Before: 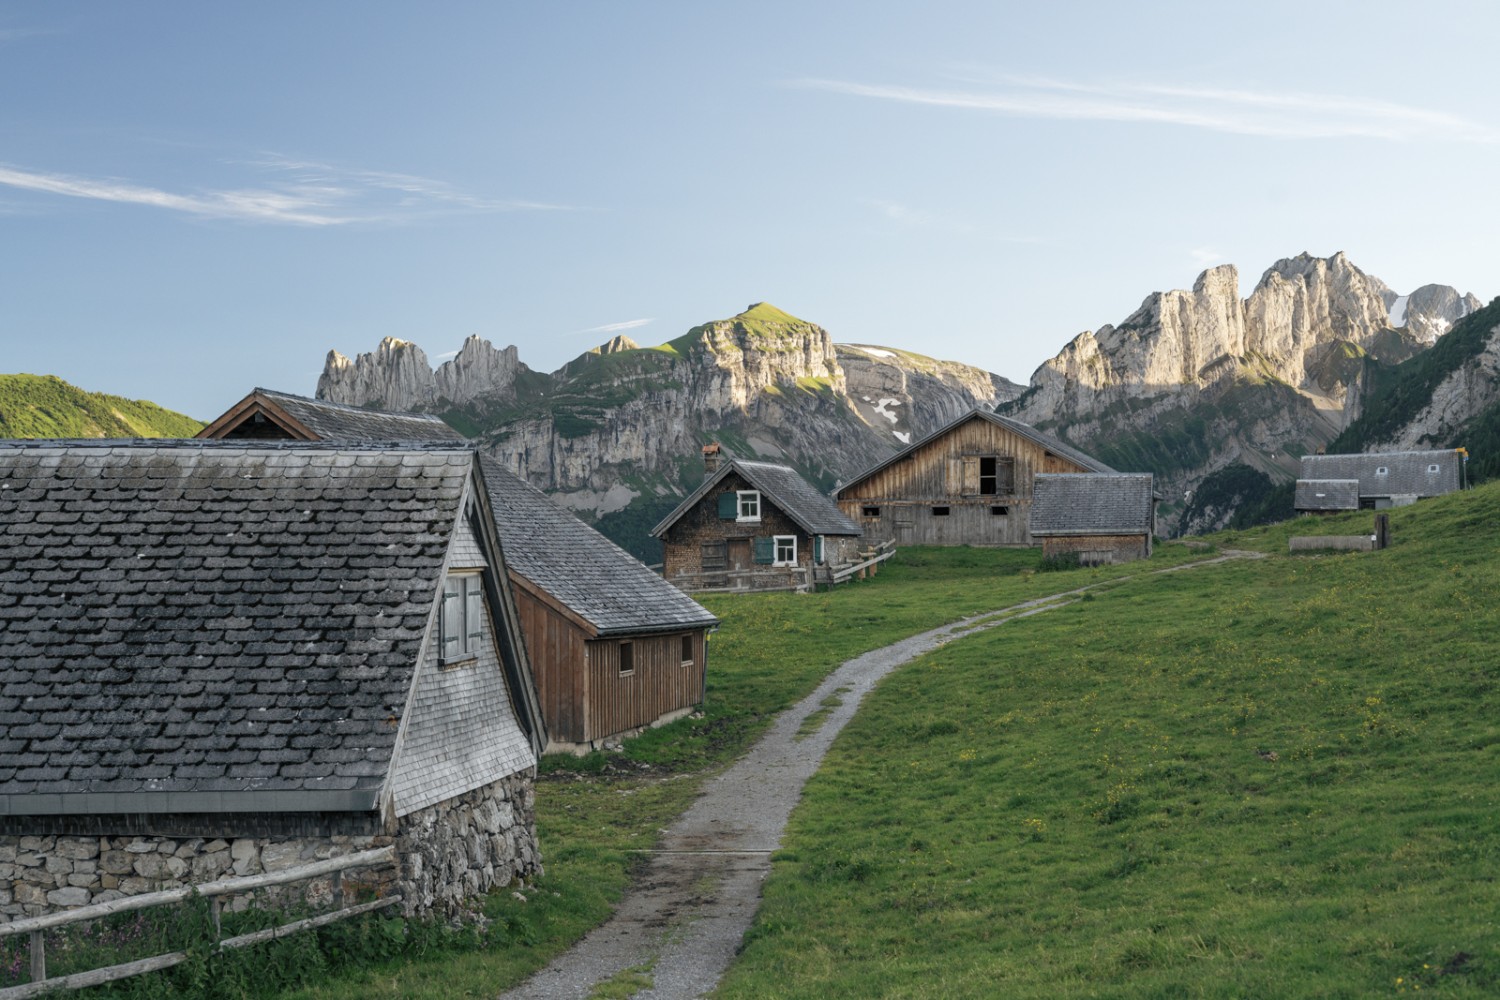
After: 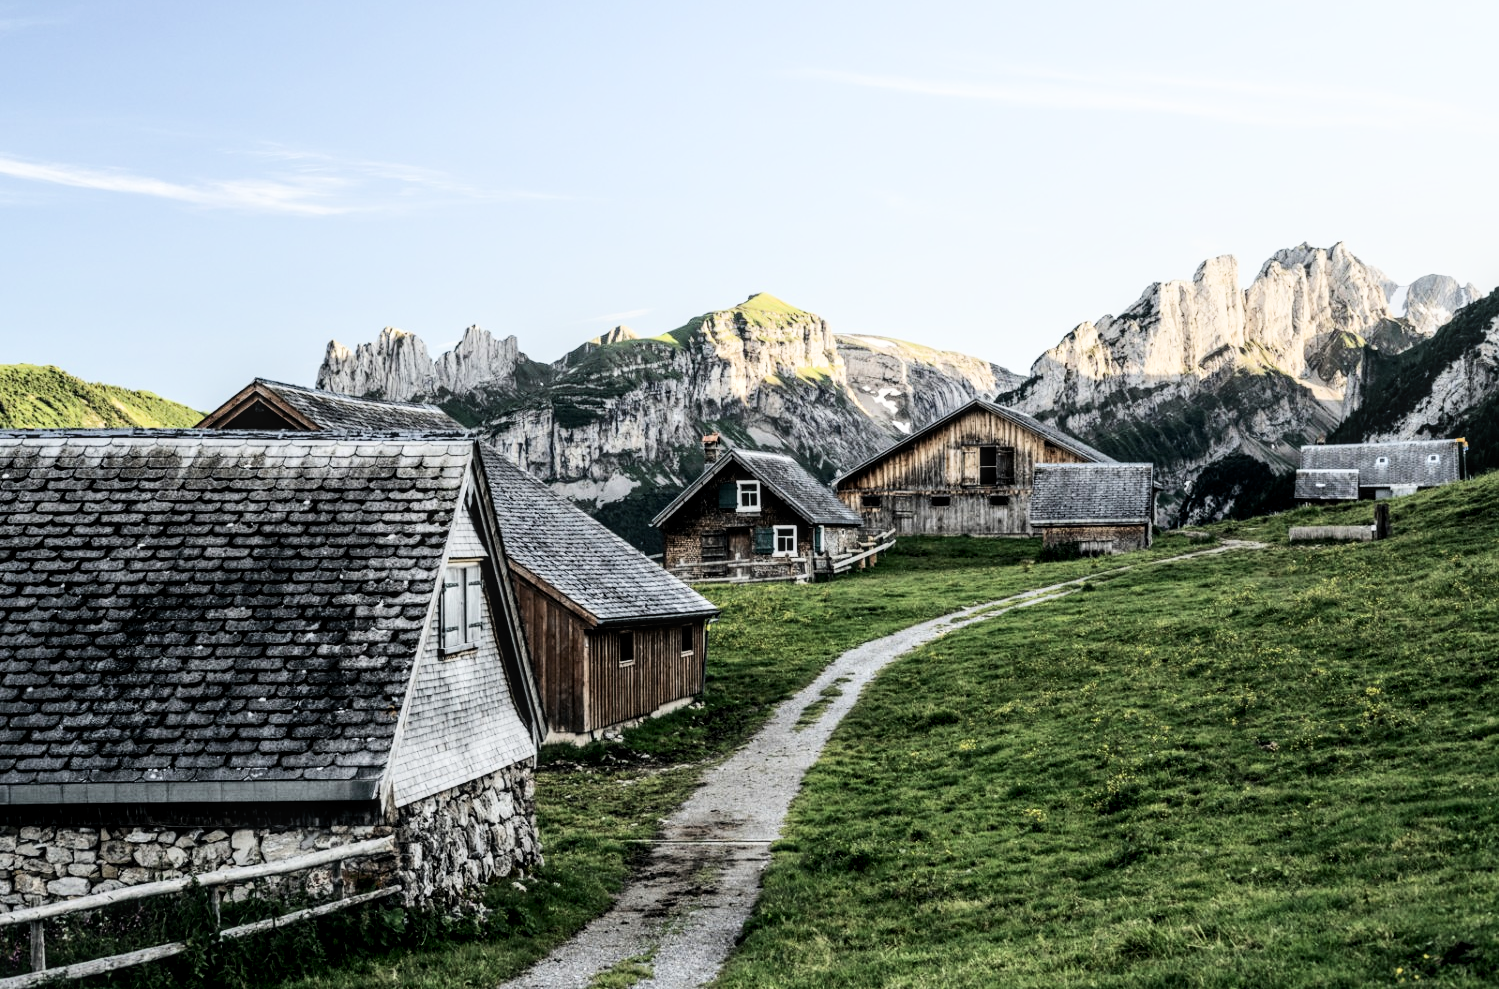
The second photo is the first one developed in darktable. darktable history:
exposure: exposure 0.258 EV, compensate highlight preservation false
crop: top 1.049%, right 0.001%
color balance: on, module defaults
tone equalizer: -8 EV -1.08 EV, -7 EV -1.01 EV, -6 EV -0.867 EV, -5 EV -0.578 EV, -3 EV 0.578 EV, -2 EV 0.867 EV, -1 EV 1.01 EV, +0 EV 1.08 EV, edges refinement/feathering 500, mask exposure compensation -1.57 EV, preserve details no
contrast brightness saturation: contrast 0.22
local contrast: on, module defaults
filmic rgb: black relative exposure -5 EV, hardness 2.88, contrast 1.1, highlights saturation mix -20%
